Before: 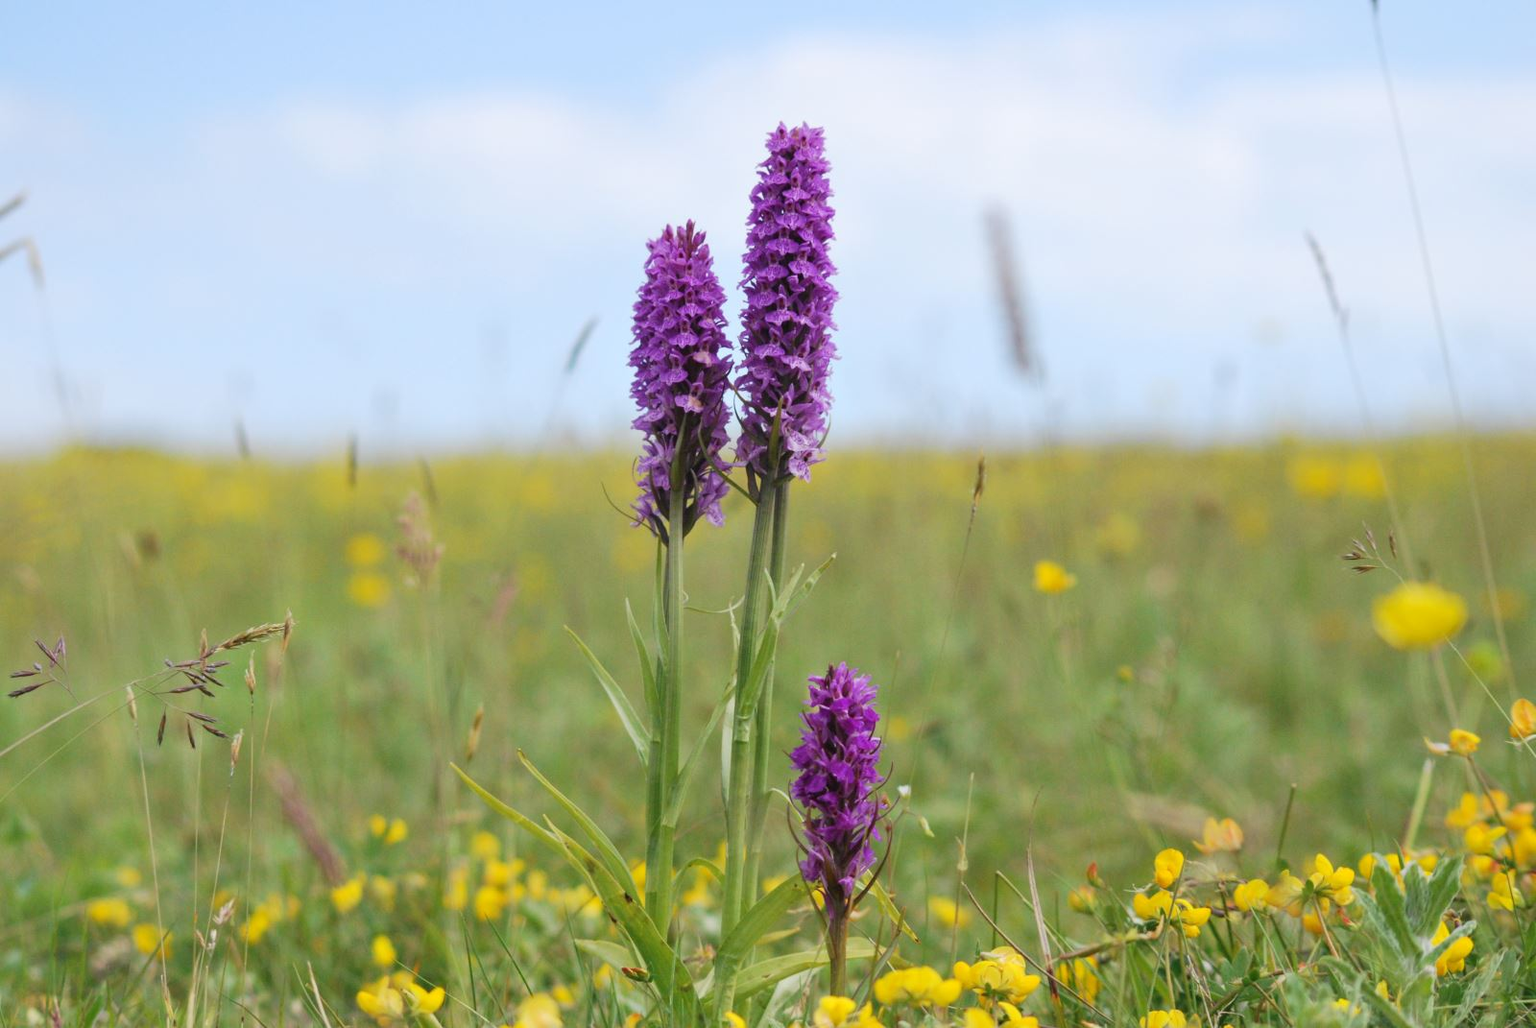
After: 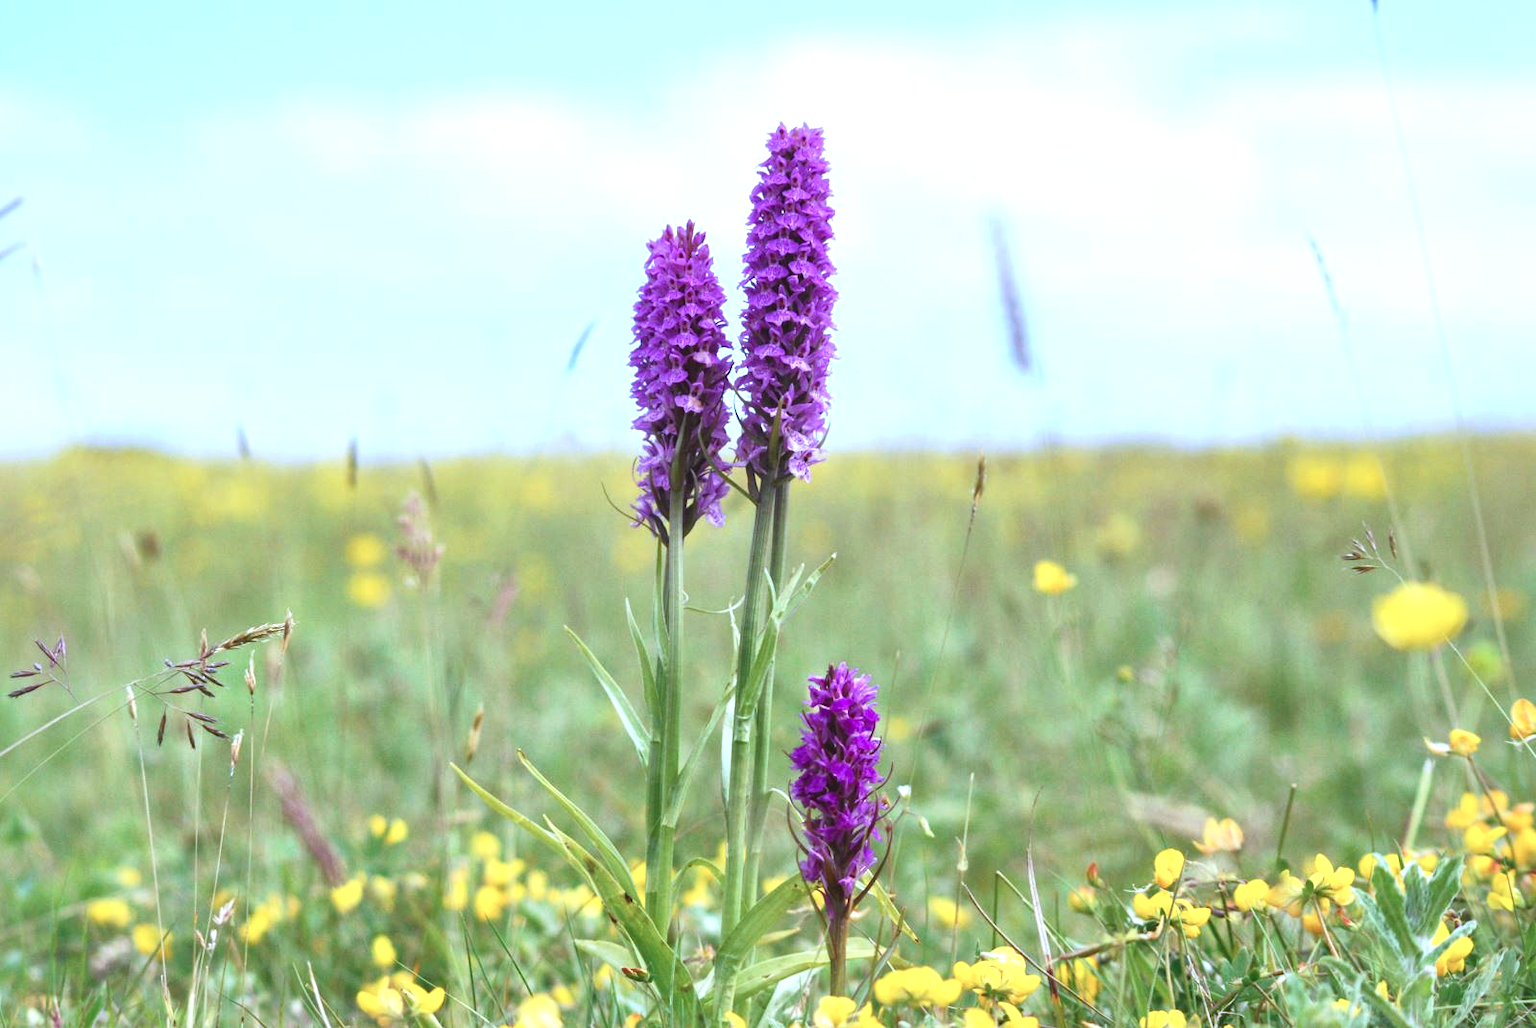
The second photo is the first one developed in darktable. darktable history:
color calibration: illuminant custom, x 0.372, y 0.388, temperature 4250.57 K
exposure: black level correction -0.002, exposure 0.714 EV, compensate exposure bias true, compensate highlight preservation false
color correction: highlights a* -3.32, highlights b* -6.73, shadows a* 2.94, shadows b* 5.51
local contrast: mode bilateral grid, contrast 21, coarseness 99, detail 150%, midtone range 0.2
